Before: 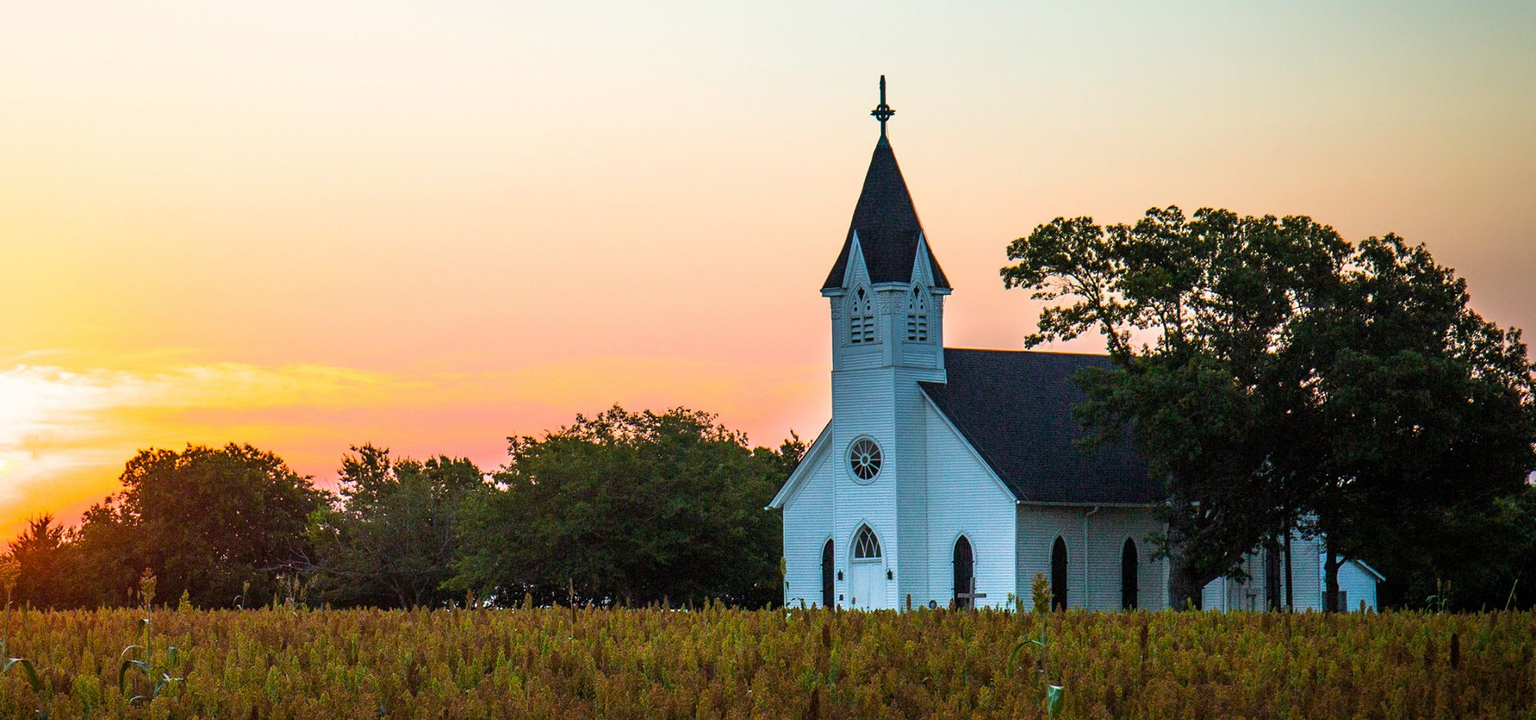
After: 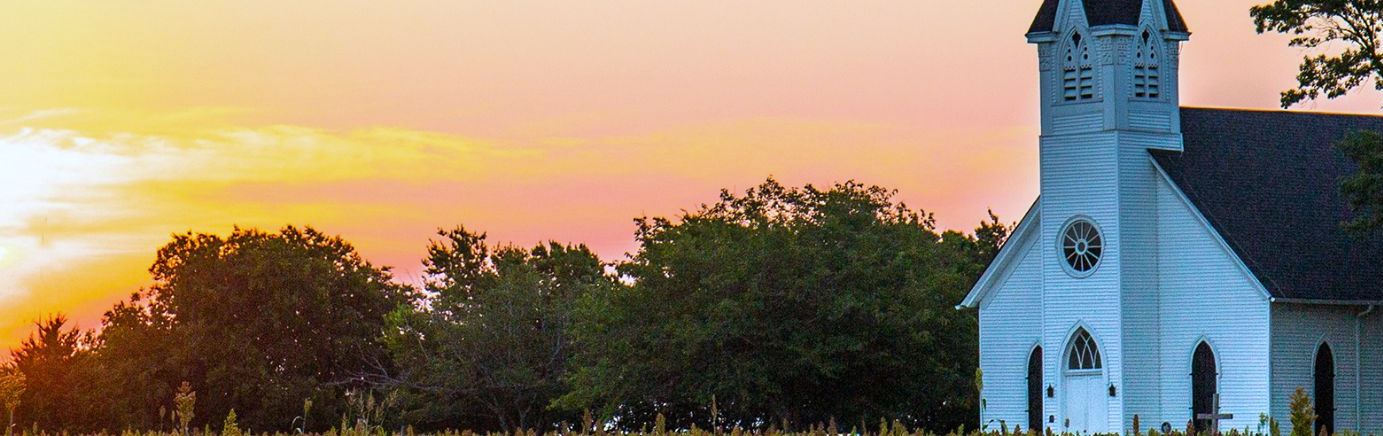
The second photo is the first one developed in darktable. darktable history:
crop: top 36.498%, right 27.964%, bottom 14.995%
white balance: red 0.954, blue 1.079
